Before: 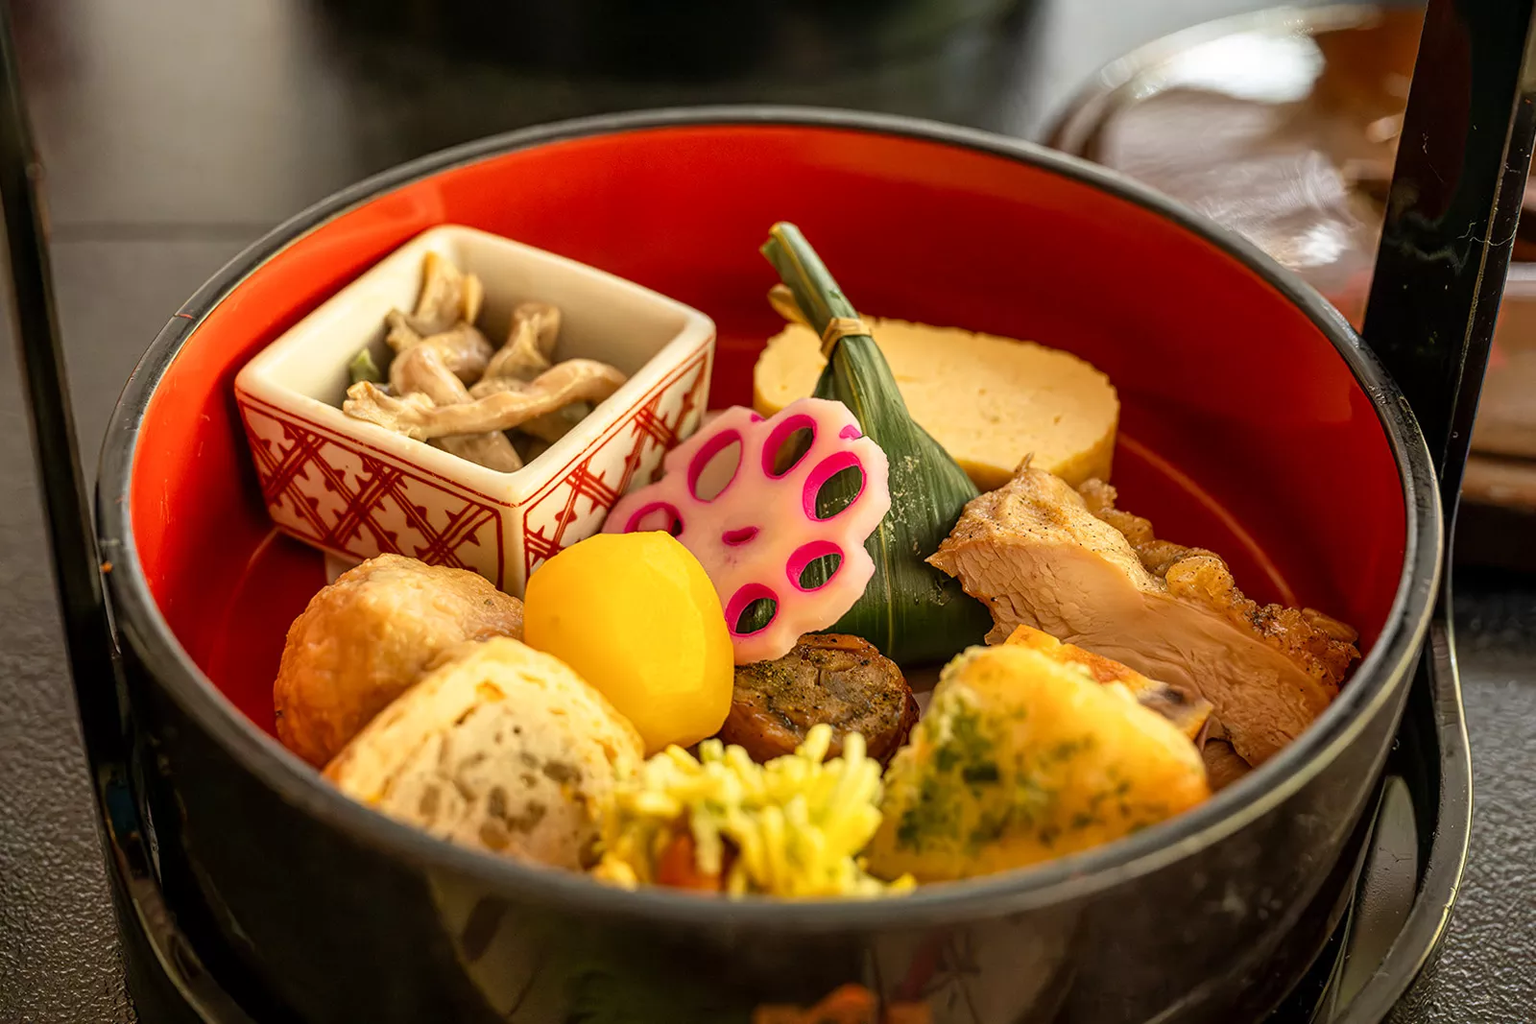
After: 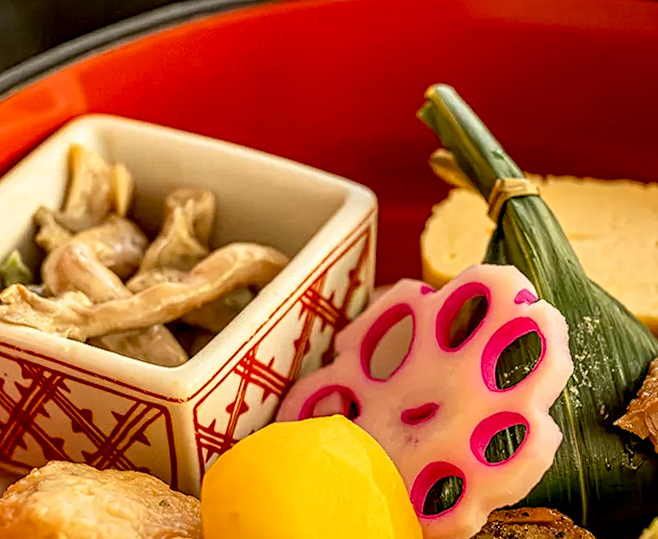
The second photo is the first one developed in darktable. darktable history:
rotate and perspective: rotation -4.57°, crop left 0.054, crop right 0.944, crop top 0.087, crop bottom 0.914
crop: left 20.248%, top 10.86%, right 35.675%, bottom 34.321%
exposure: black level correction 0.012, compensate highlight preservation false
contrast equalizer: y [[0.5, 0.5, 0.5, 0.539, 0.64, 0.611], [0.5 ×6], [0.5 ×6], [0 ×6], [0 ×6]]
